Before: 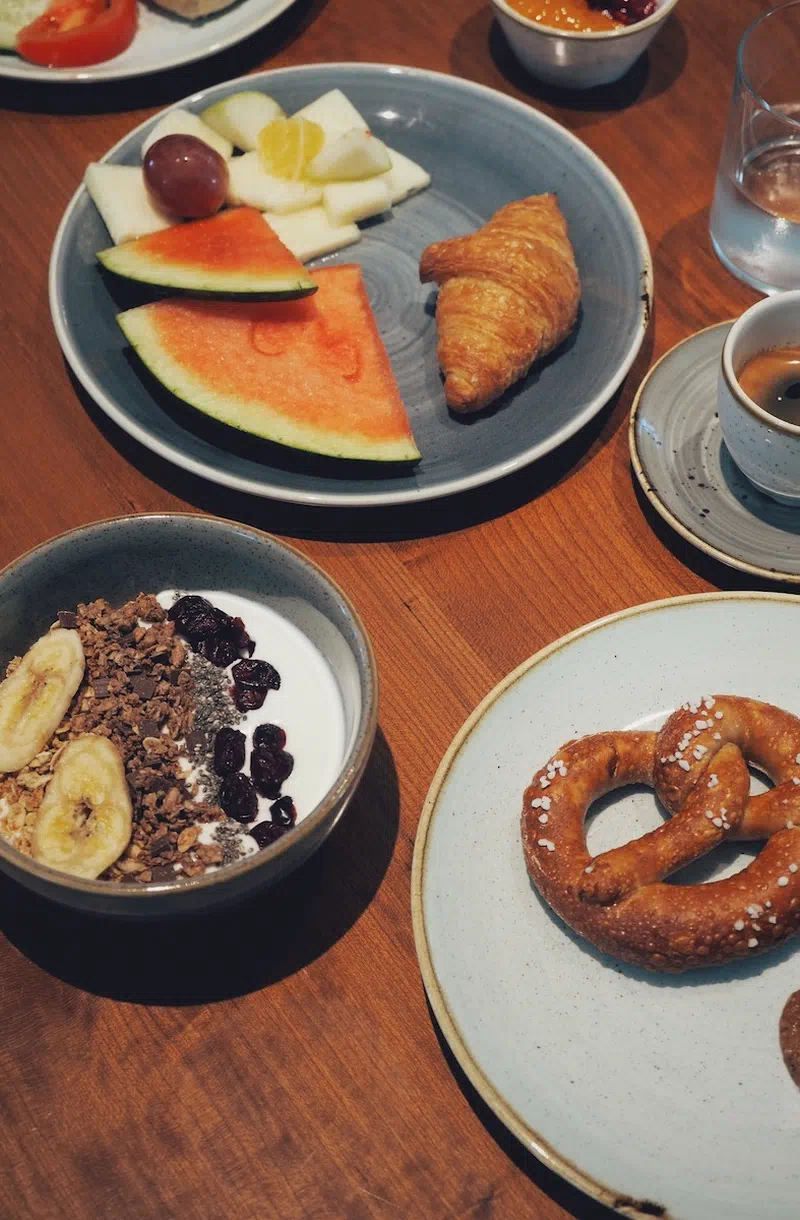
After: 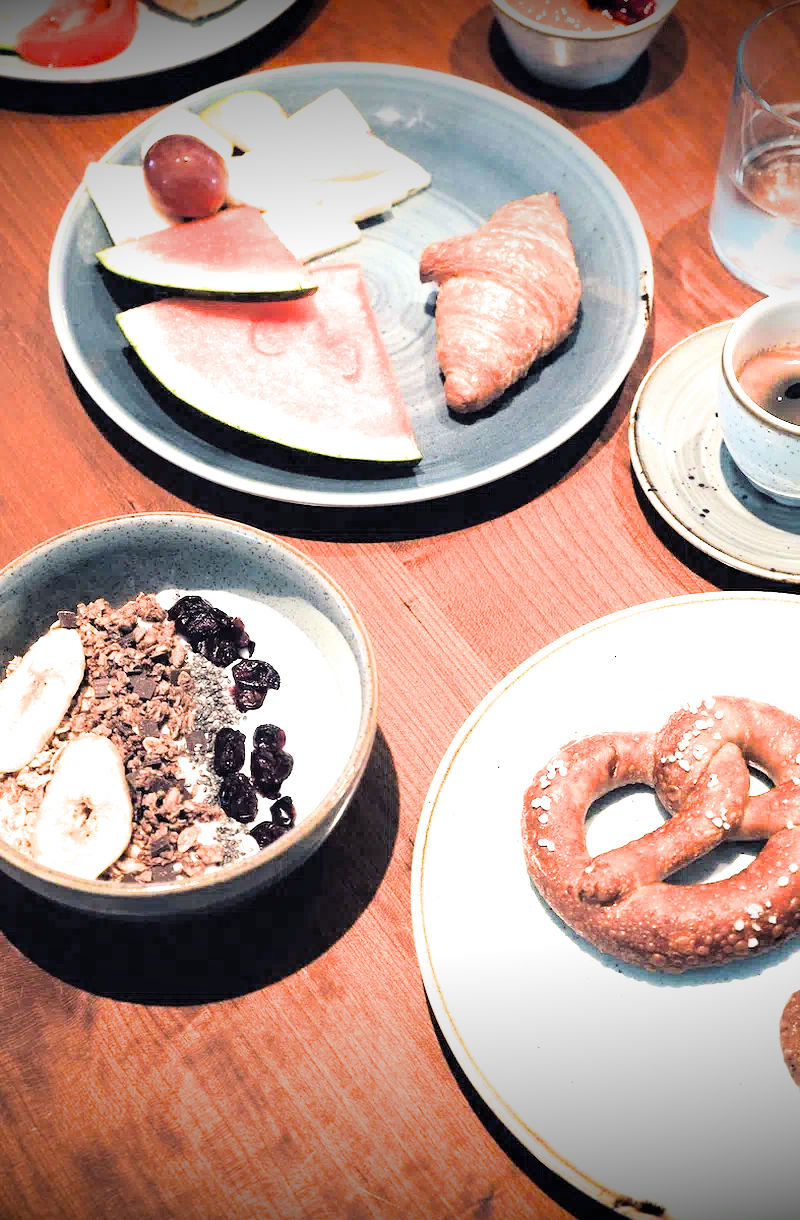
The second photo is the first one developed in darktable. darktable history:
filmic rgb: black relative exposure -4 EV, white relative exposure 3 EV, hardness 3.02, contrast 1.5
exposure: black level correction 0.001, exposure 2 EV, compensate highlight preservation false
vignetting: fall-off start 98.29%, fall-off radius 100%, brightness -1, saturation 0.5, width/height ratio 1.428
